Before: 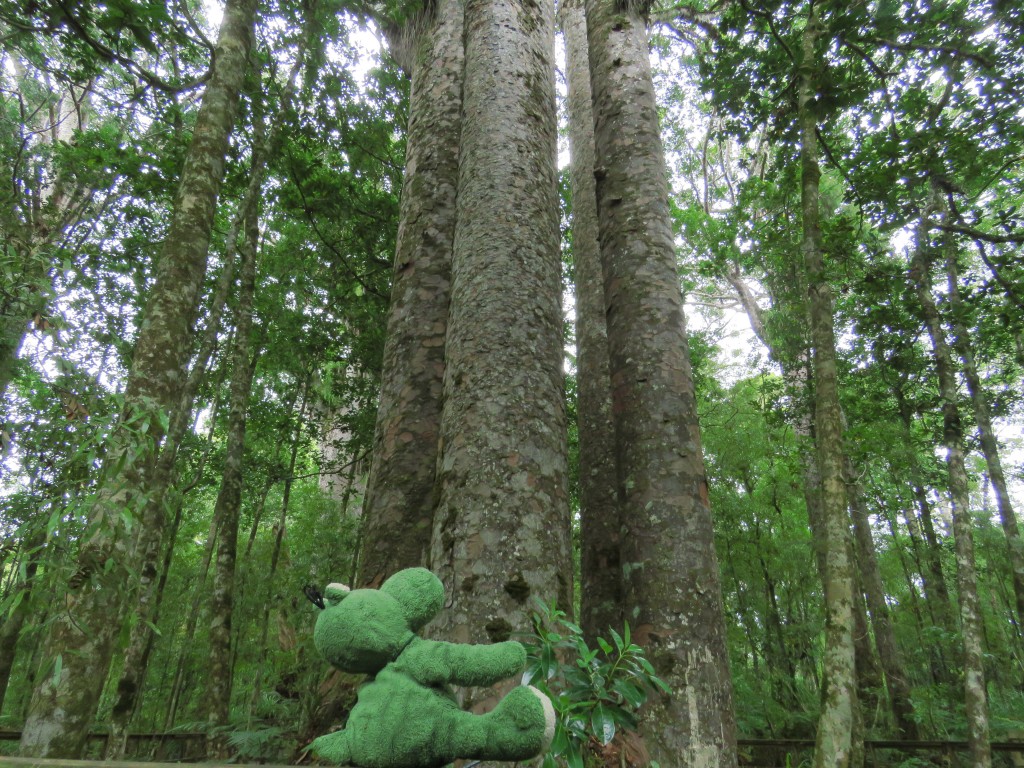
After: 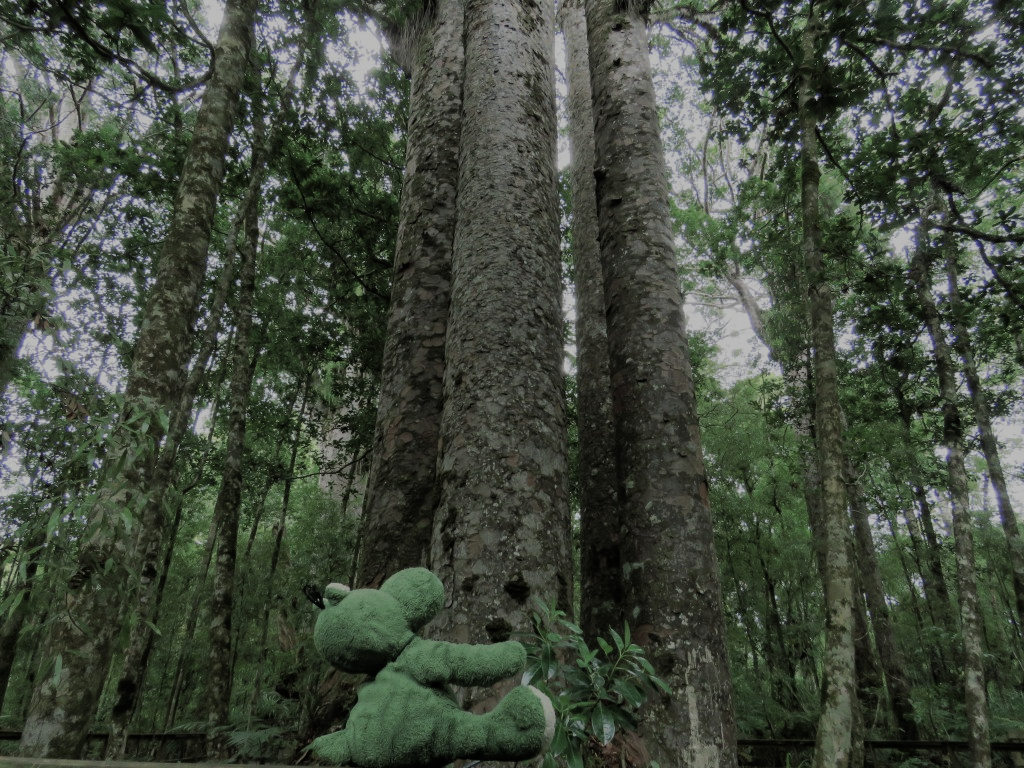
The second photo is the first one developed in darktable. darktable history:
color balance: input saturation 100.43%, contrast fulcrum 14.22%, output saturation 70.41%
exposure: black level correction 0, exposure -0.766 EV, compensate highlight preservation false
filmic rgb: black relative exposure -7.65 EV, white relative exposure 4.56 EV, hardness 3.61, contrast 1.05
